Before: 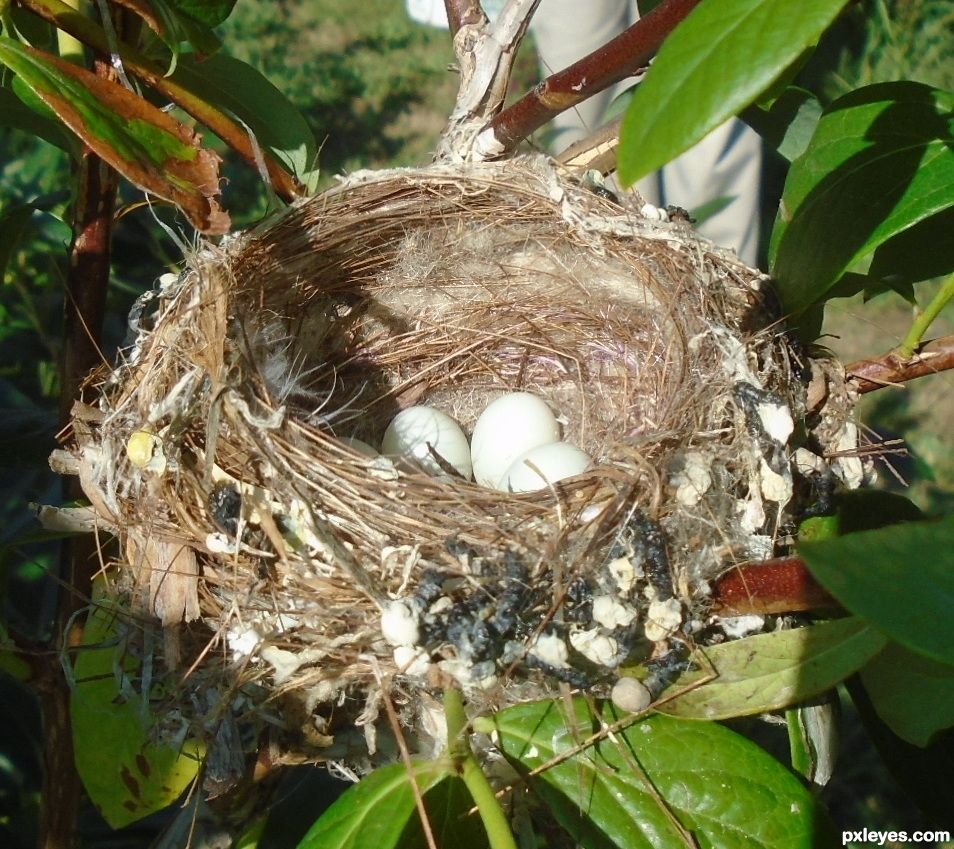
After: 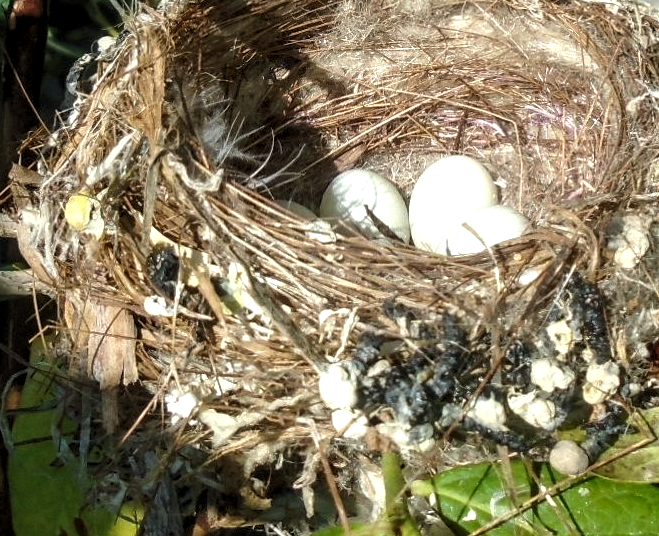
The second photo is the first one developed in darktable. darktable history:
levels: black 0.038%, levels [0.052, 0.496, 0.908]
local contrast: on, module defaults
crop: left 6.514%, top 28.021%, right 24.319%, bottom 8.824%
